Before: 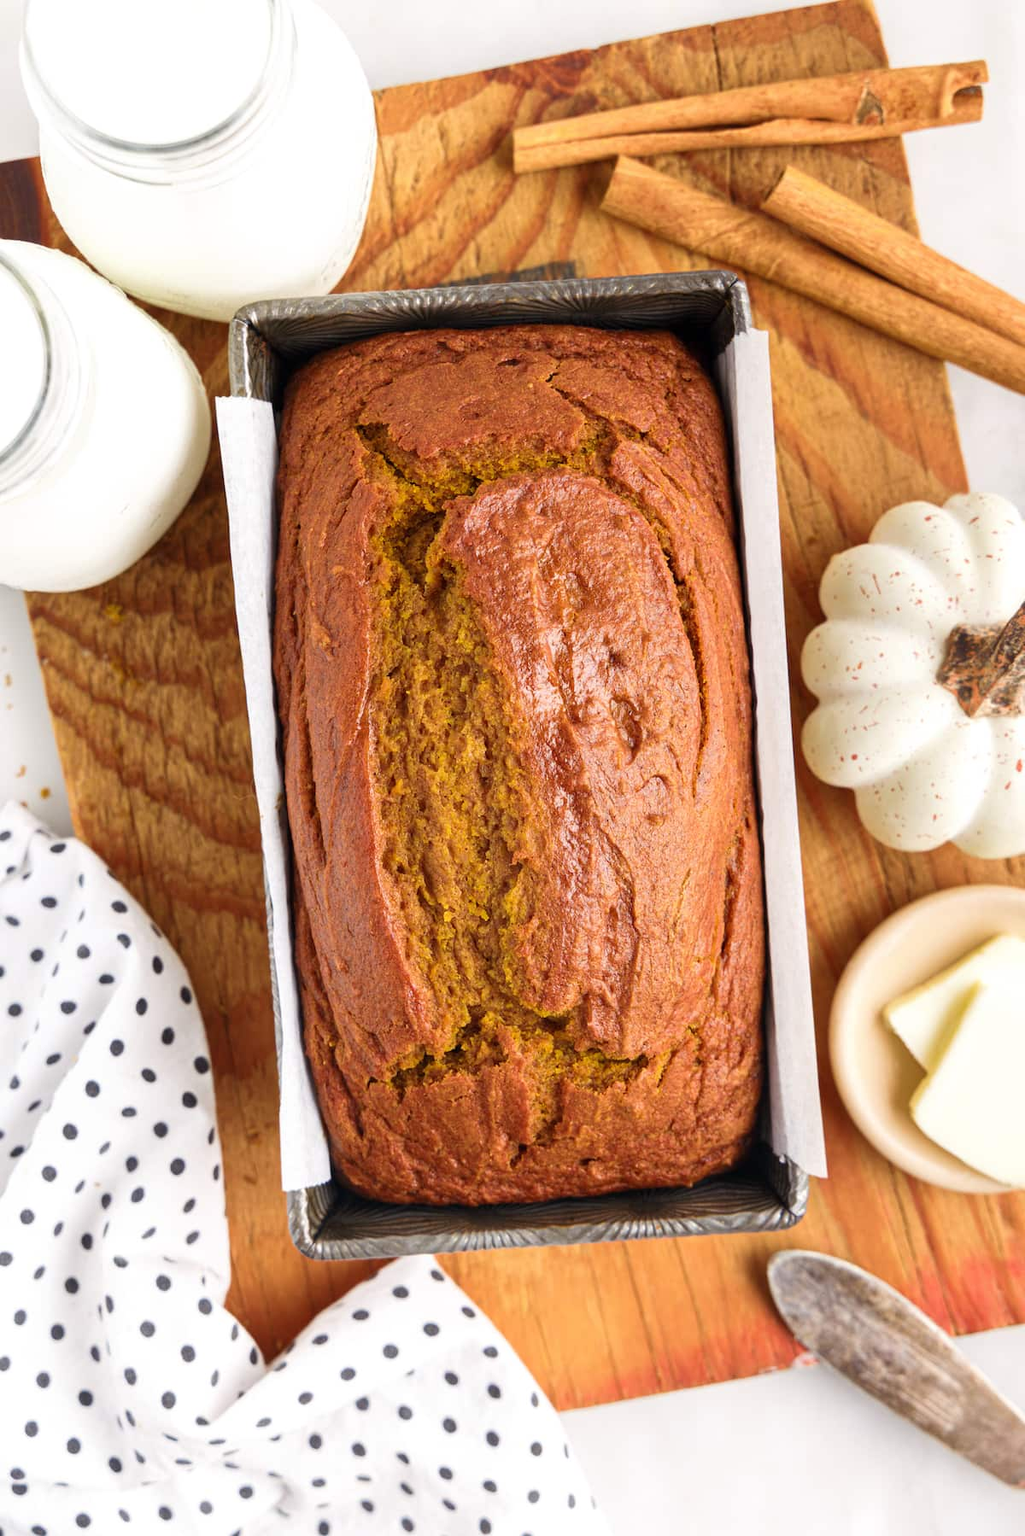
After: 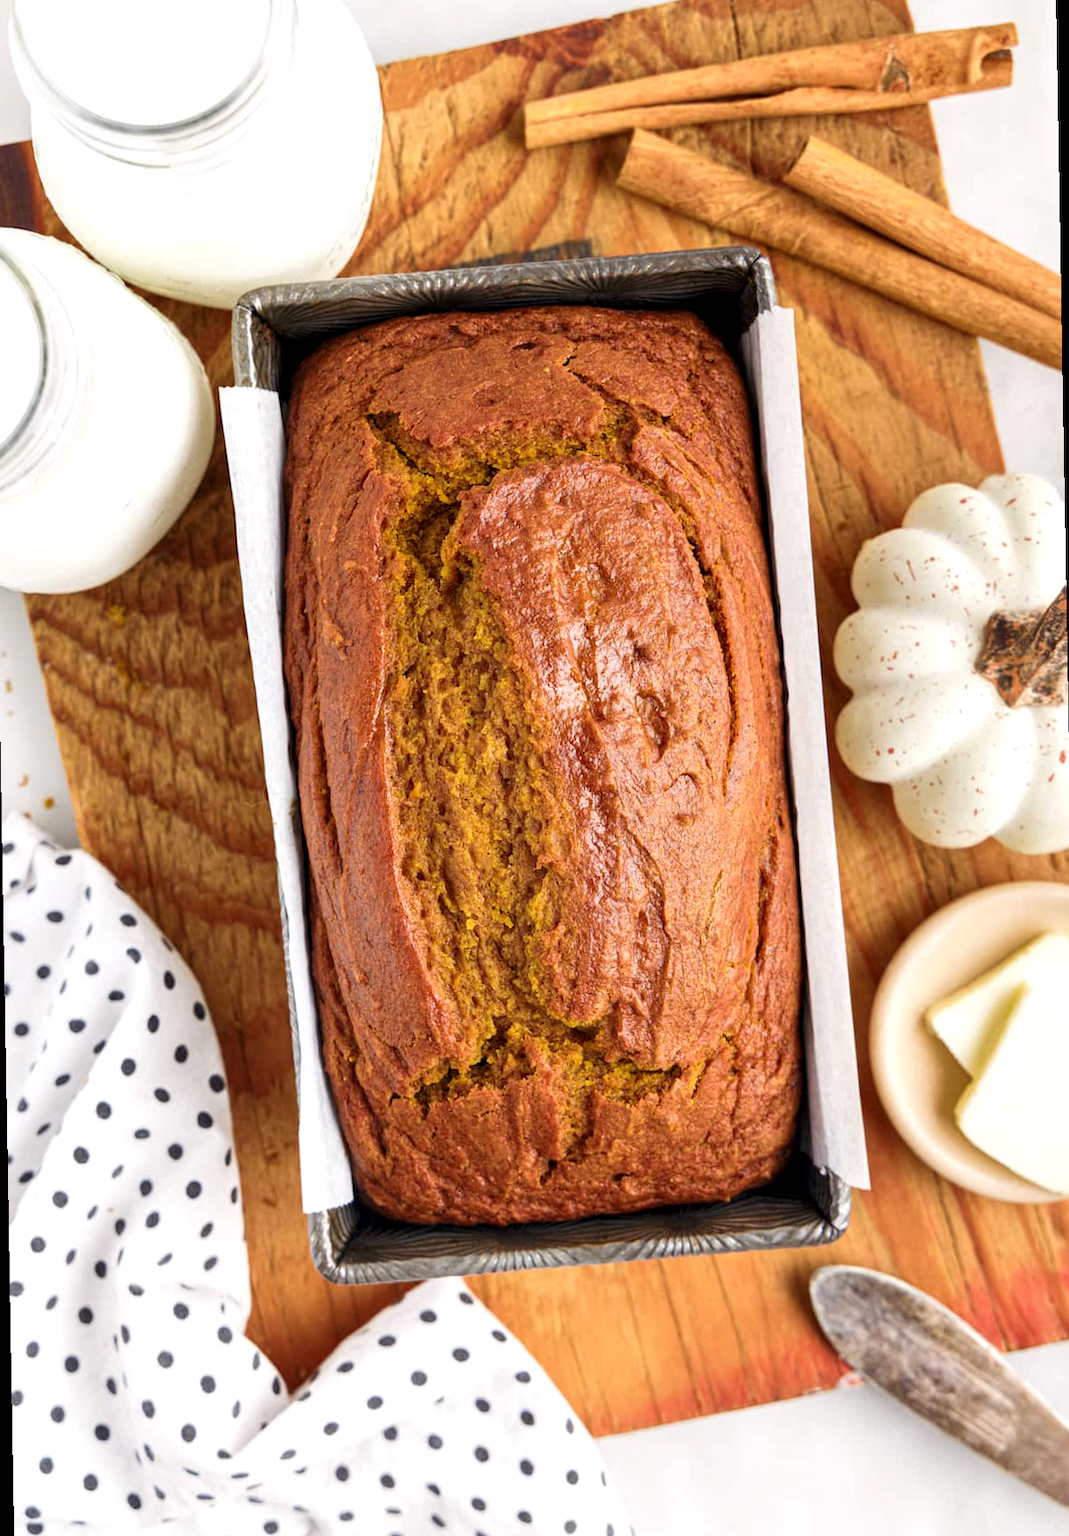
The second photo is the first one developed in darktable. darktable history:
contrast equalizer: octaves 7, y [[0.6 ×6], [0.55 ×6], [0 ×6], [0 ×6], [0 ×6]], mix 0.15
rotate and perspective: rotation -1°, crop left 0.011, crop right 0.989, crop top 0.025, crop bottom 0.975
local contrast: highlights 100%, shadows 100%, detail 120%, midtone range 0.2
